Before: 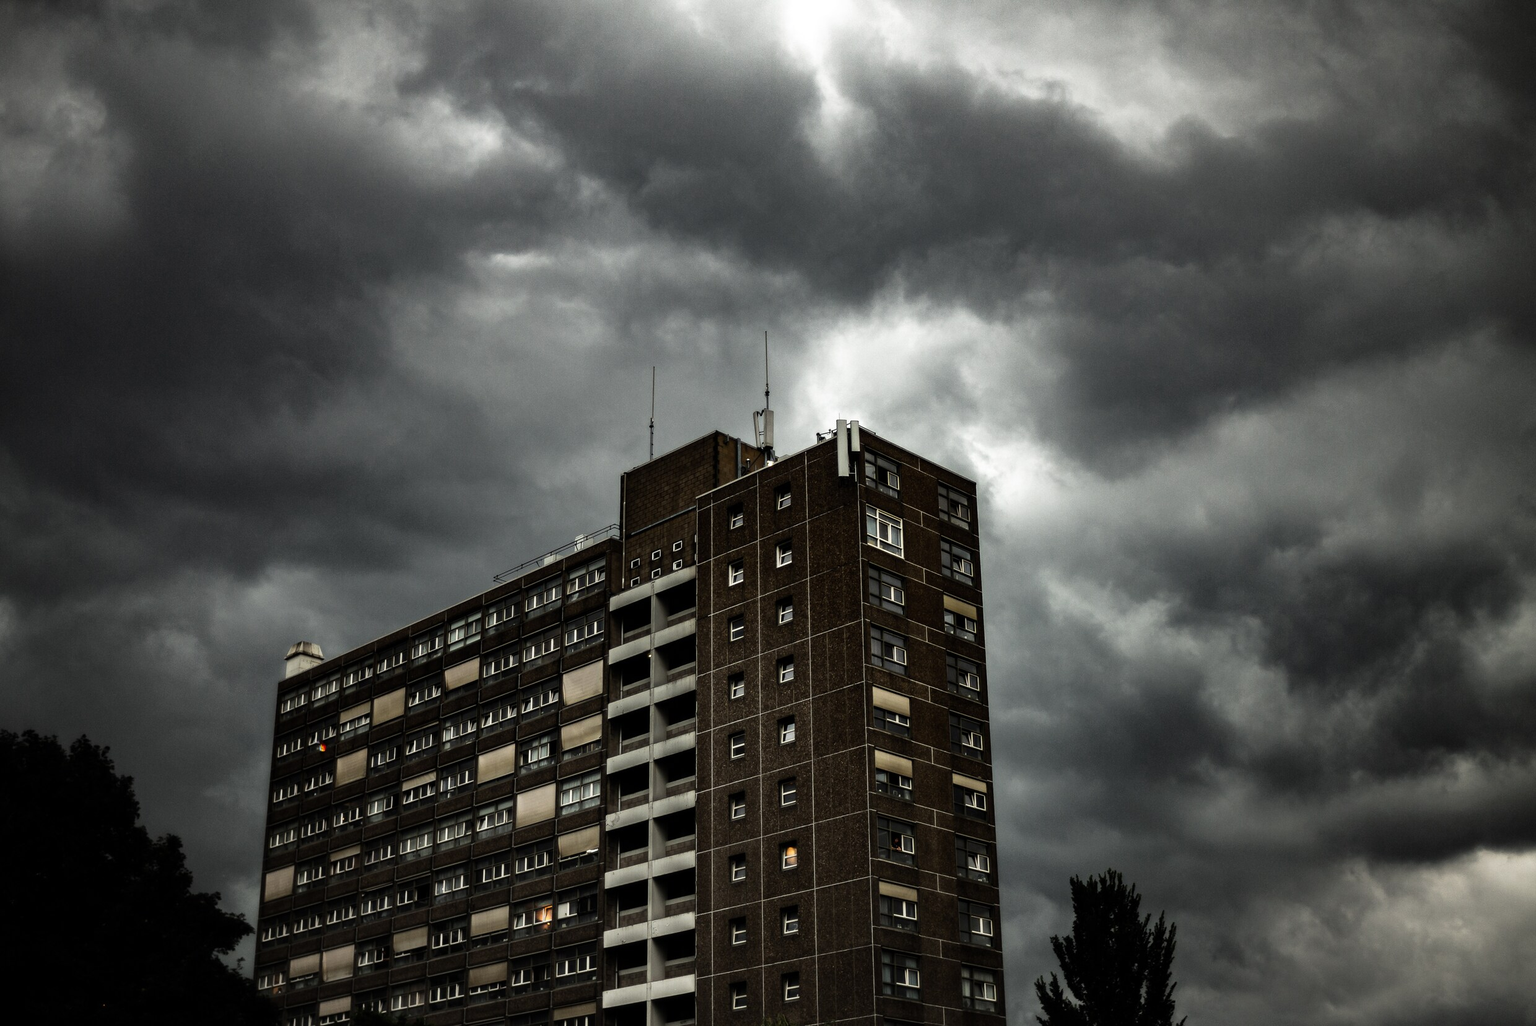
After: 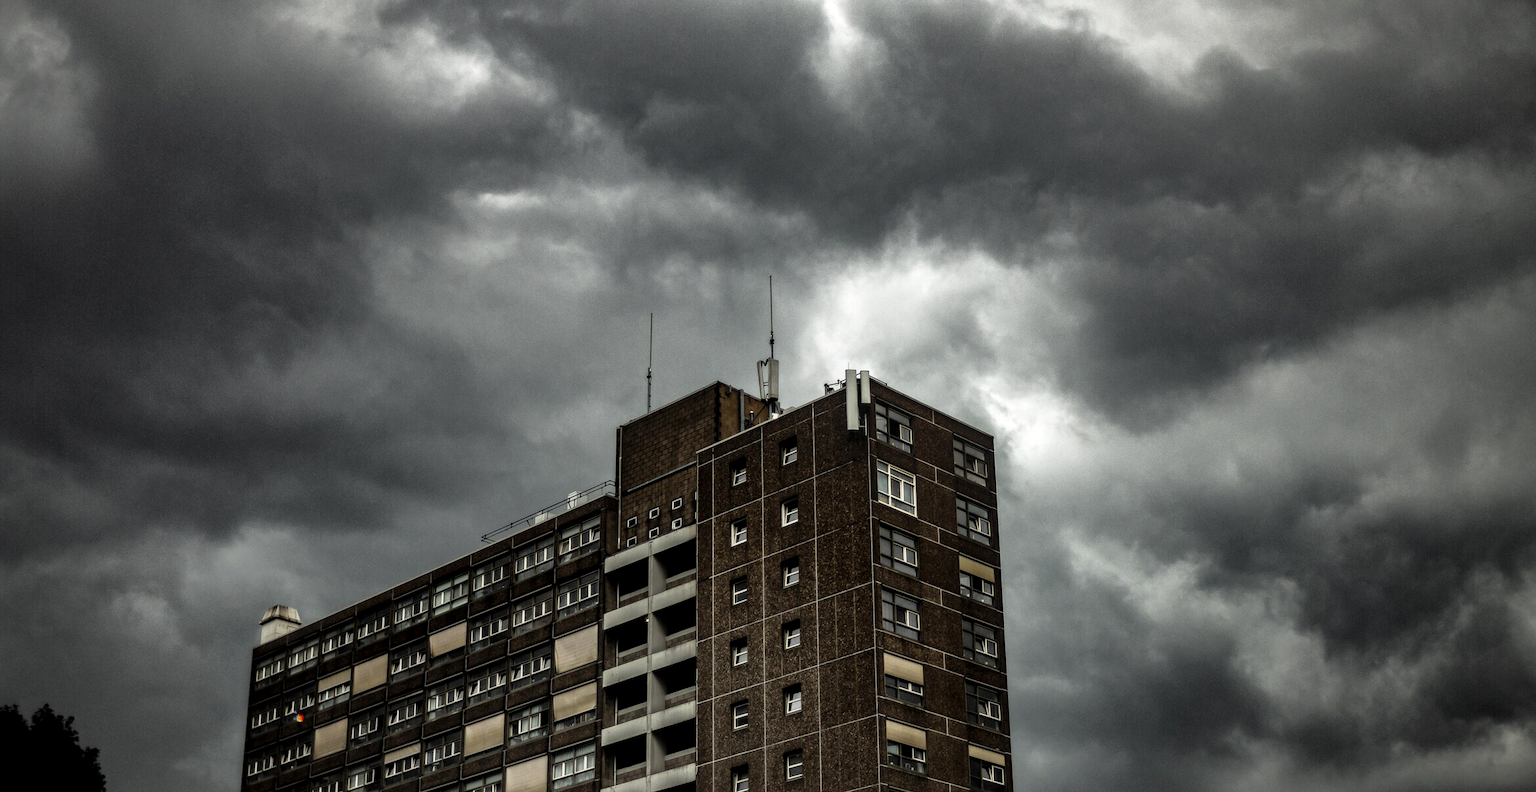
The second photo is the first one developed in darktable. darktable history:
shadows and highlights: shadows 43.16, highlights 6.82
crop: left 2.625%, top 7.001%, right 3.156%, bottom 20.259%
local contrast: on, module defaults
